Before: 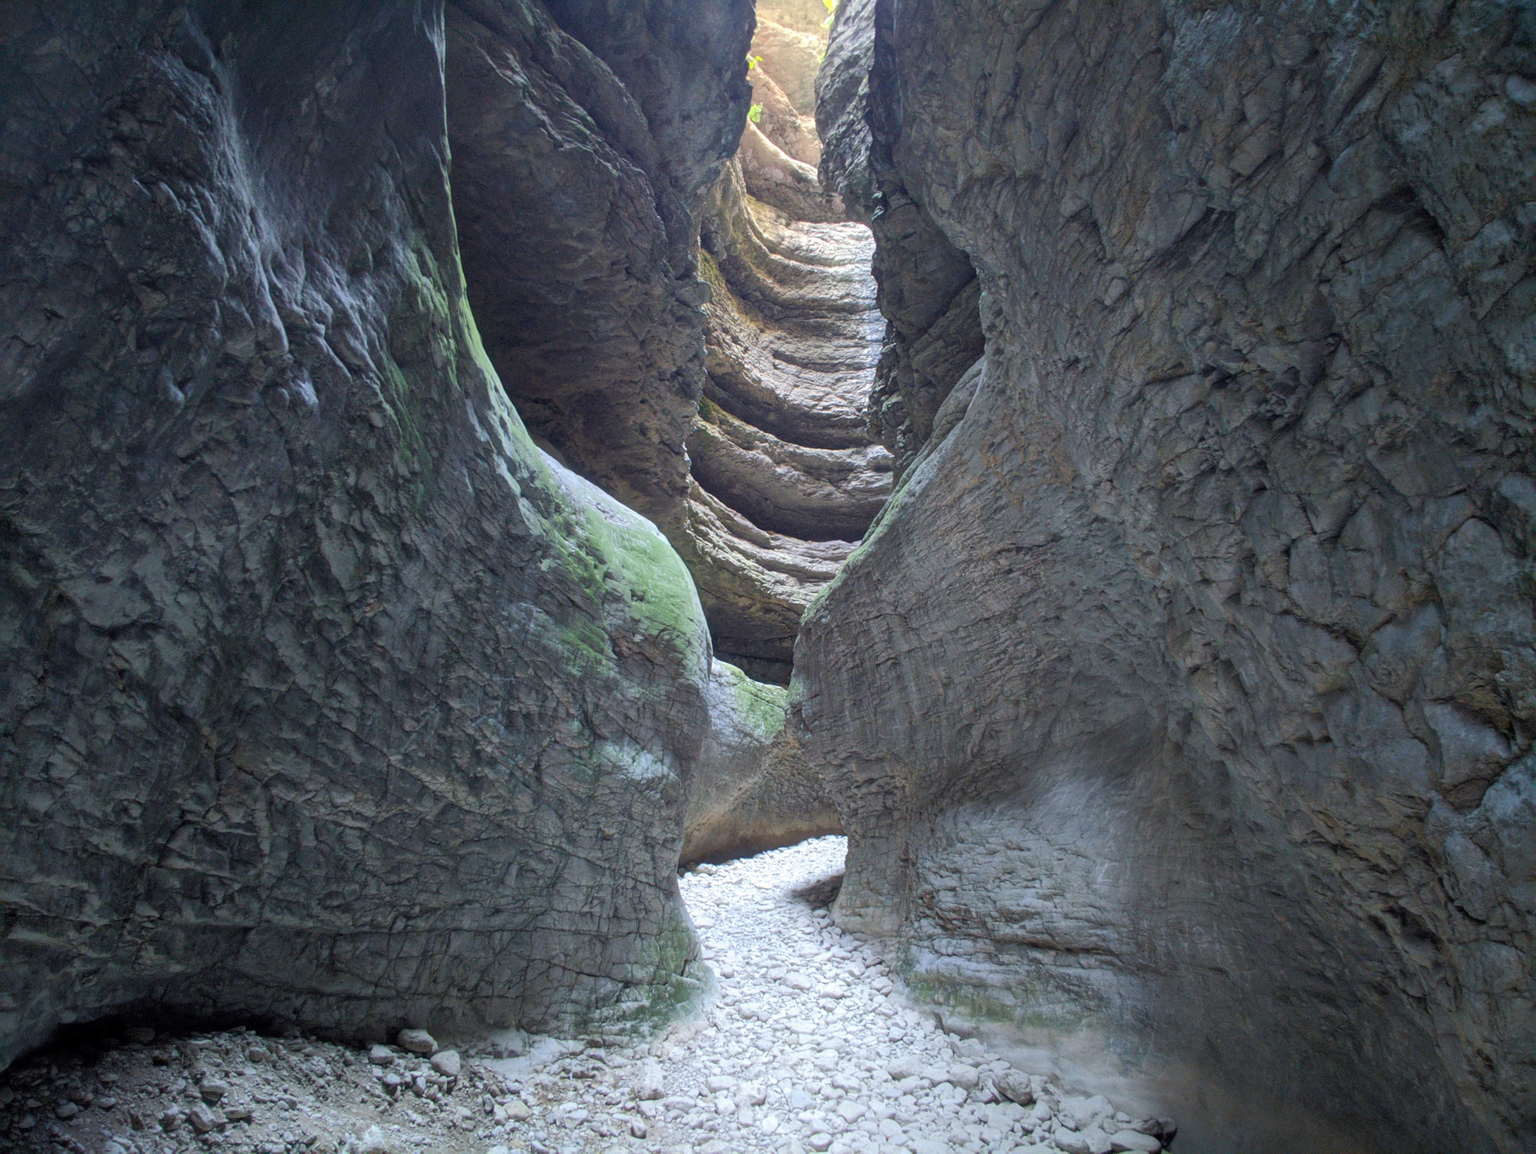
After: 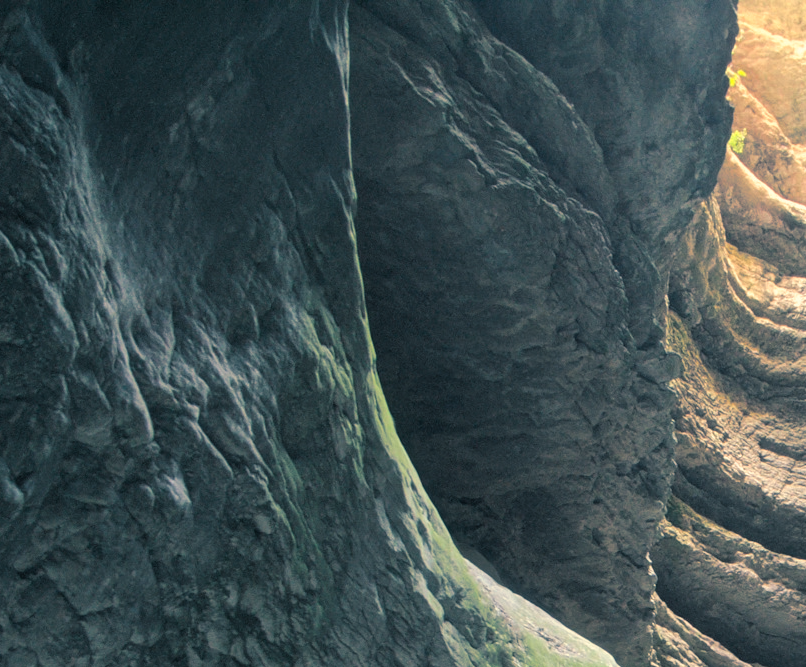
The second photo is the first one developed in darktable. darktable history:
crop and rotate: left 10.817%, top 0.062%, right 47.194%, bottom 53.626%
split-toning: shadows › hue 205.2°, shadows › saturation 0.43, highlights › hue 54°, highlights › saturation 0.54
white balance: red 1.123, blue 0.83
